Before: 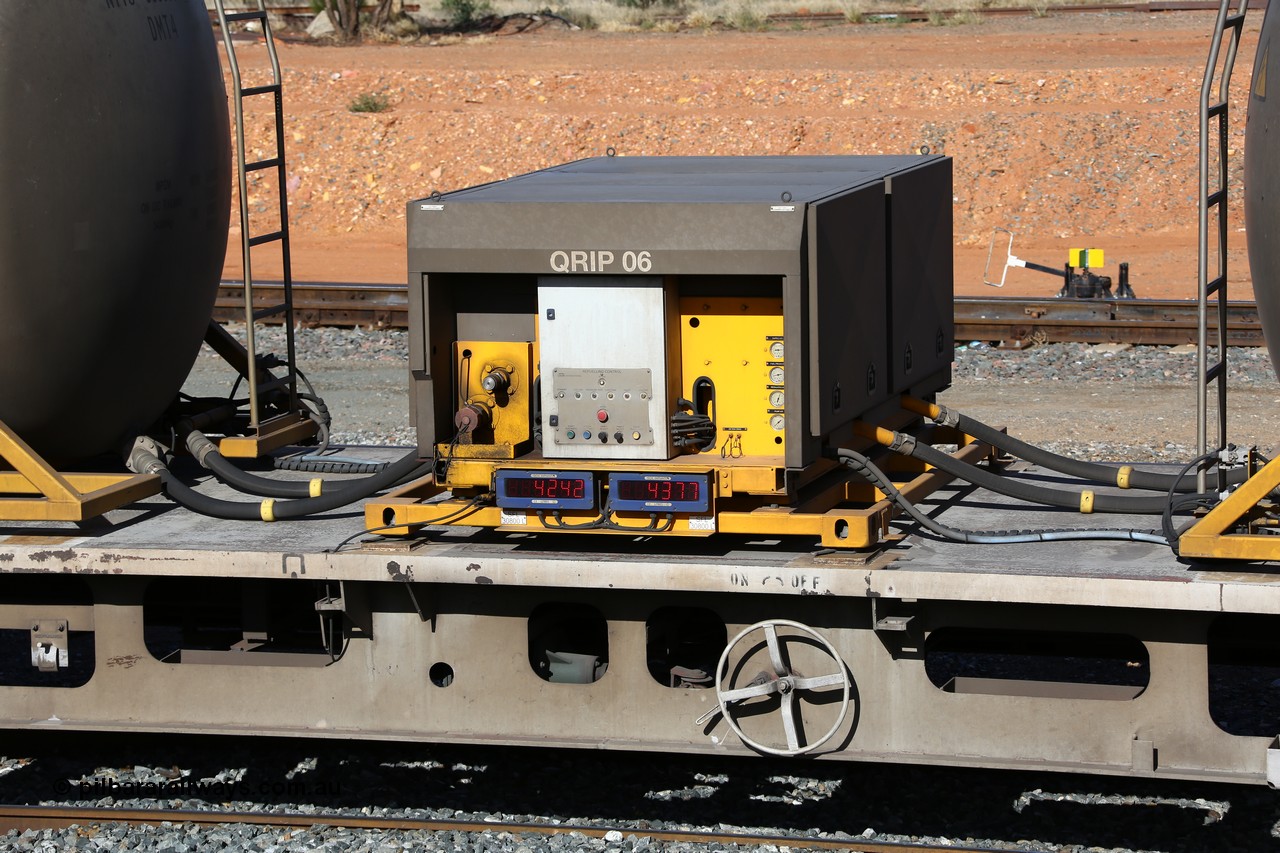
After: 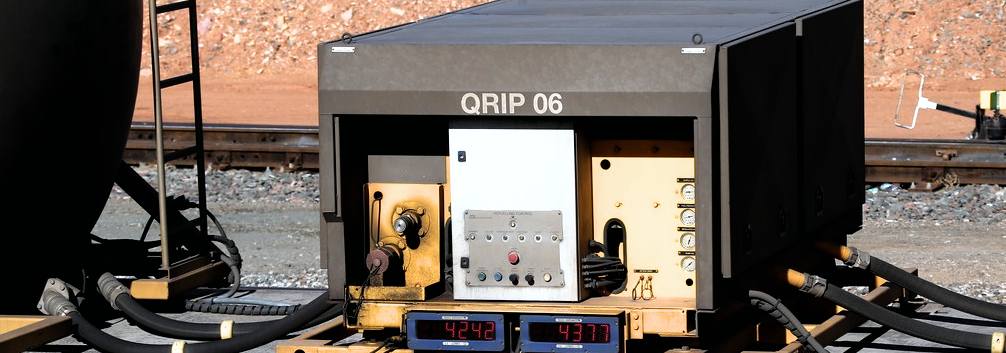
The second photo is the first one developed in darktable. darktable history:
filmic rgb: black relative exposure -8.18 EV, white relative exposure 2.2 EV, target white luminance 99.959%, hardness 7.09, latitude 74.83%, contrast 1.316, highlights saturation mix -2.47%, shadows ↔ highlights balance 29.98%
crop: left 7.025%, top 18.526%, right 14.375%, bottom 40.044%
color correction: highlights a* -0.139, highlights b* -5.67, shadows a* -0.143, shadows b* -0.141
